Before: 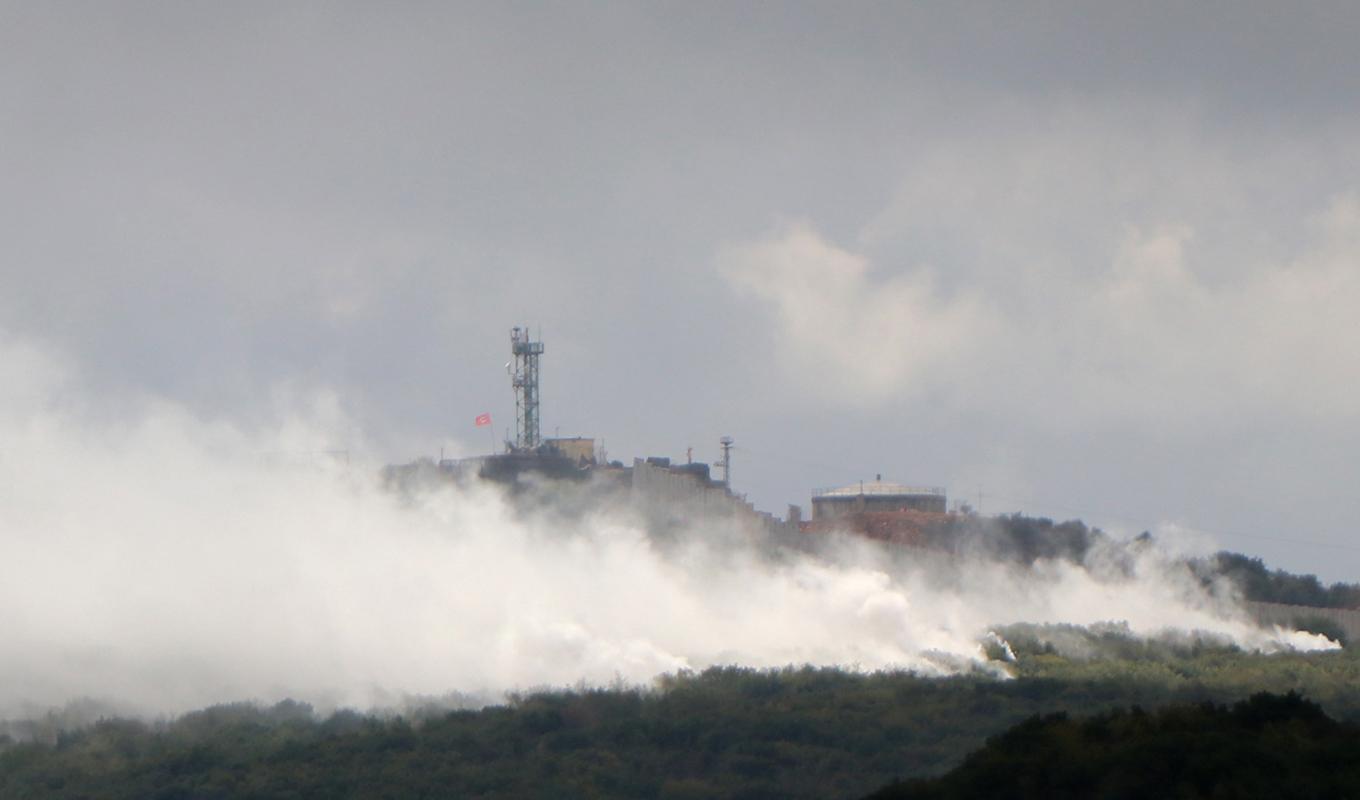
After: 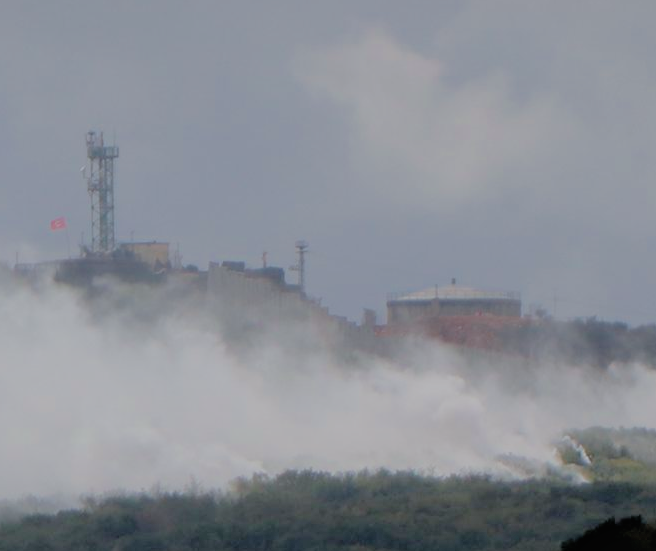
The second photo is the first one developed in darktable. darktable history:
exposure: exposure 0.373 EV, compensate highlight preservation false
crop: left 31.304%, top 24.57%, right 20.44%, bottom 6.49%
filmic rgb: black relative exposure -4.48 EV, white relative exposure 6.64 EV, hardness 1.9, contrast 0.5
local contrast: detail 110%
color calibration: output R [0.946, 0.065, -0.013, 0], output G [-0.246, 1.264, -0.017, 0], output B [0.046, -0.098, 1.05, 0], illuminant as shot in camera, x 0.358, y 0.373, temperature 4628.91 K
tone curve: curves: ch0 [(0, 0) (0.15, 0.17) (0.452, 0.437) (0.611, 0.588) (0.751, 0.749) (1, 1)]; ch1 [(0, 0) (0.325, 0.327) (0.412, 0.45) (0.453, 0.484) (0.5, 0.501) (0.541, 0.55) (0.617, 0.612) (0.695, 0.697) (1, 1)]; ch2 [(0, 0) (0.386, 0.397) (0.452, 0.459) (0.505, 0.498) (0.524, 0.547) (0.574, 0.566) (0.633, 0.641) (1, 1)], preserve colors none
